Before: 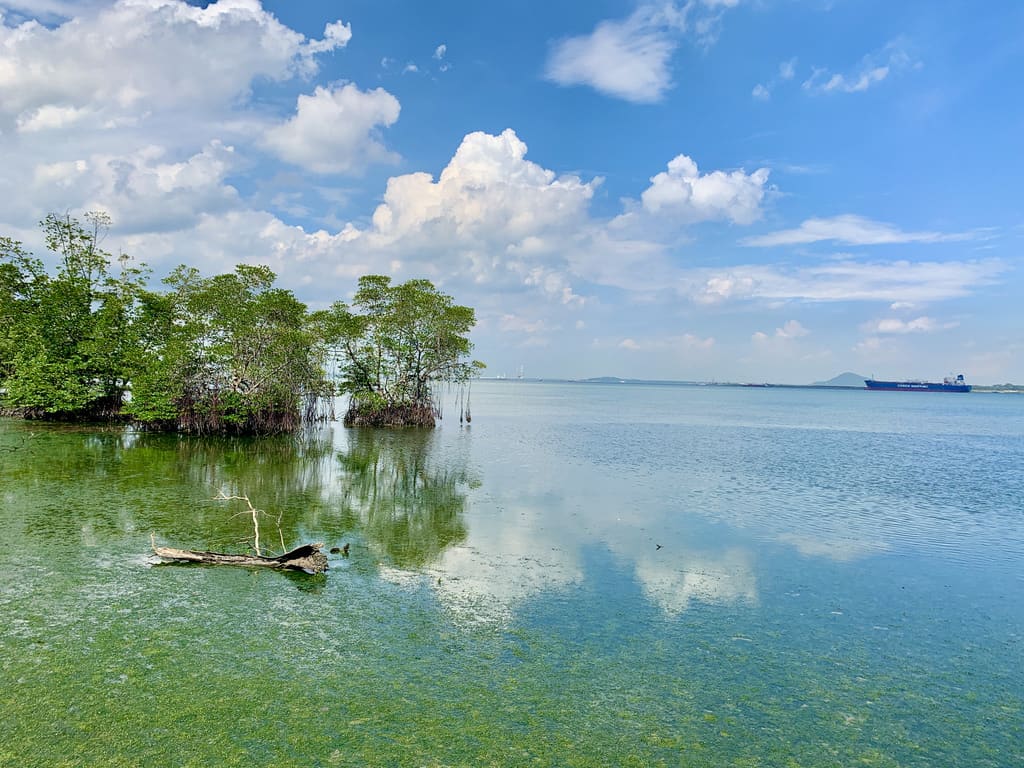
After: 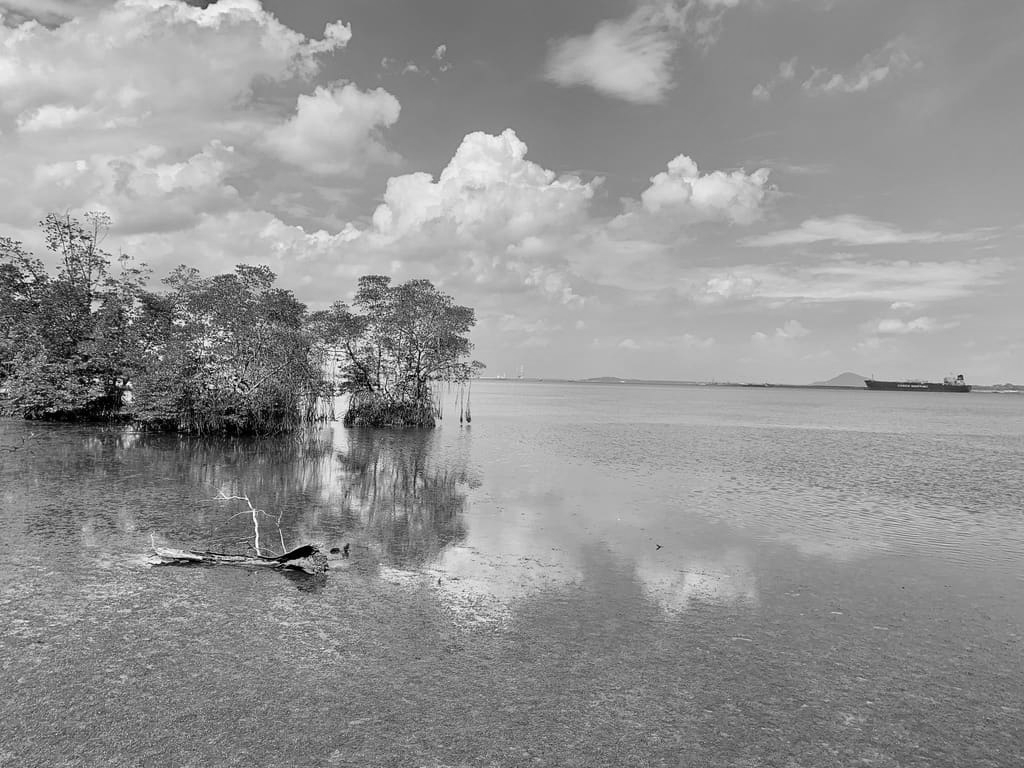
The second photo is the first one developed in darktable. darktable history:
monochrome: a -6.99, b 35.61, size 1.4
tone equalizer: on, module defaults
